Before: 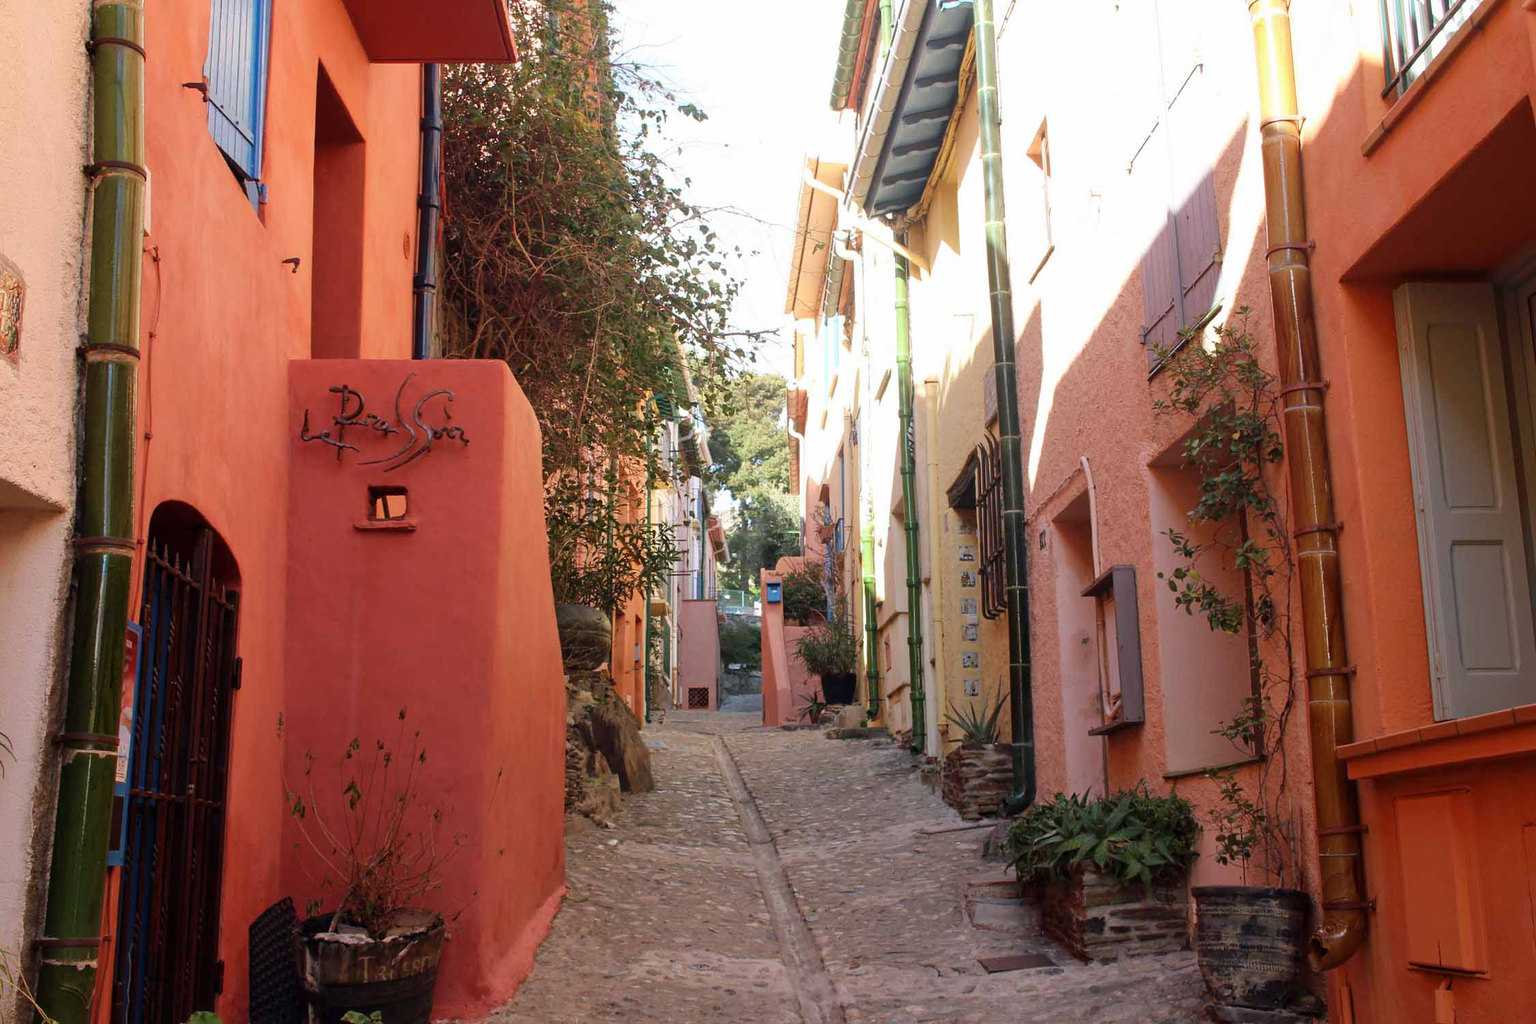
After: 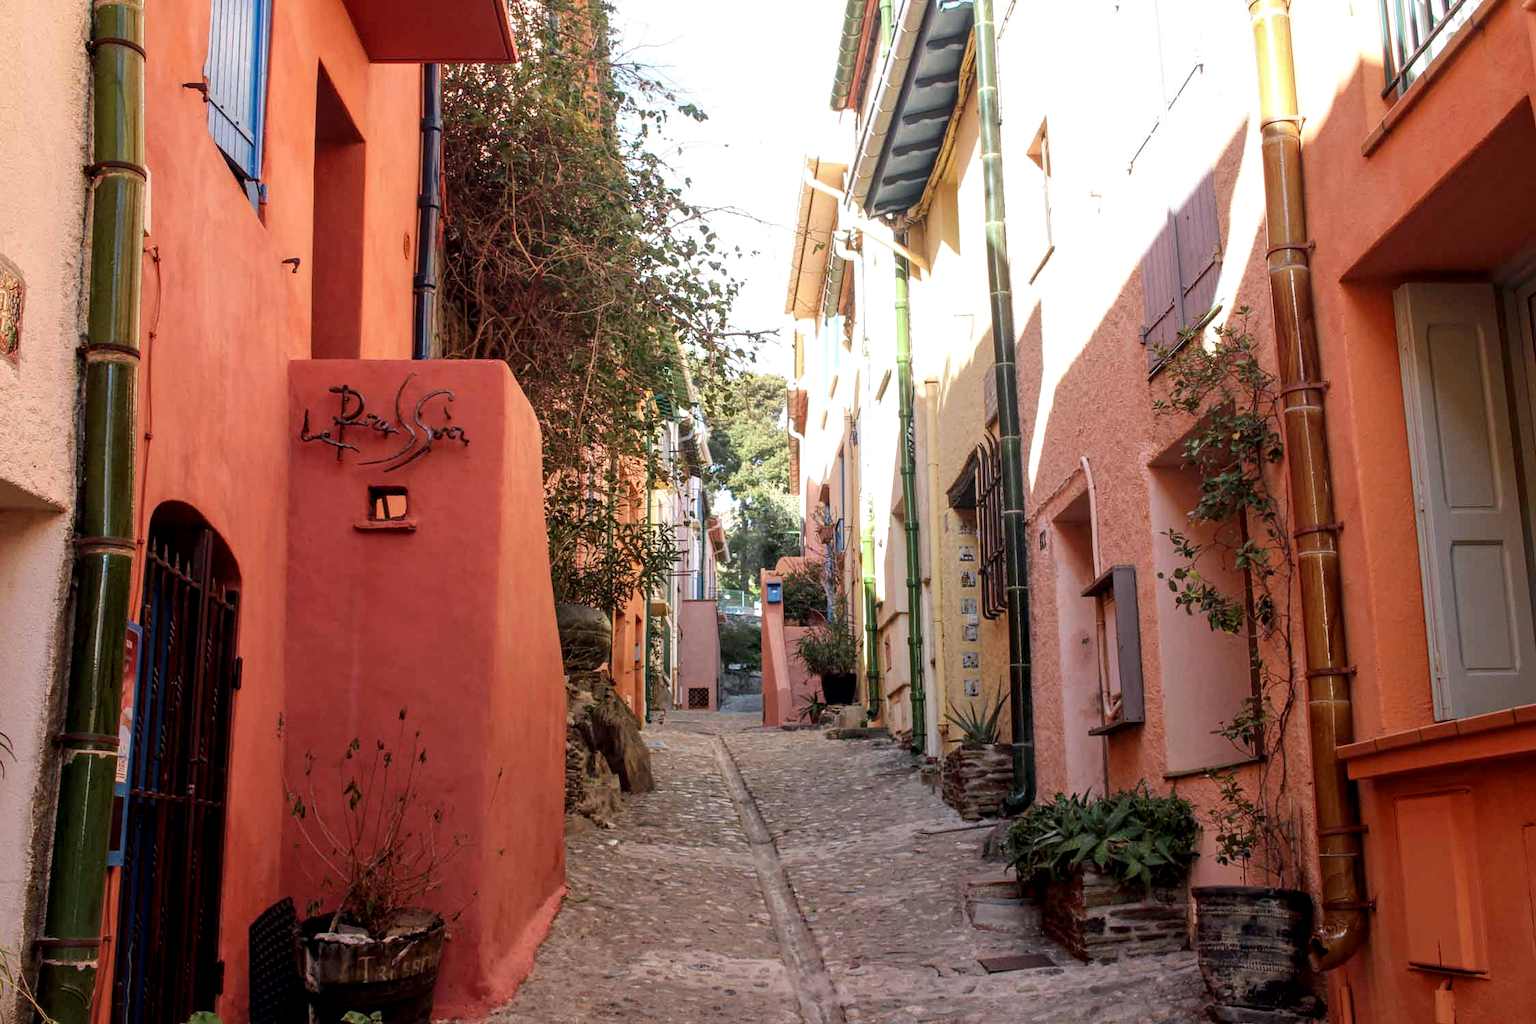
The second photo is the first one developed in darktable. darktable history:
local contrast: highlights 62%, detail 143%, midtone range 0.424
